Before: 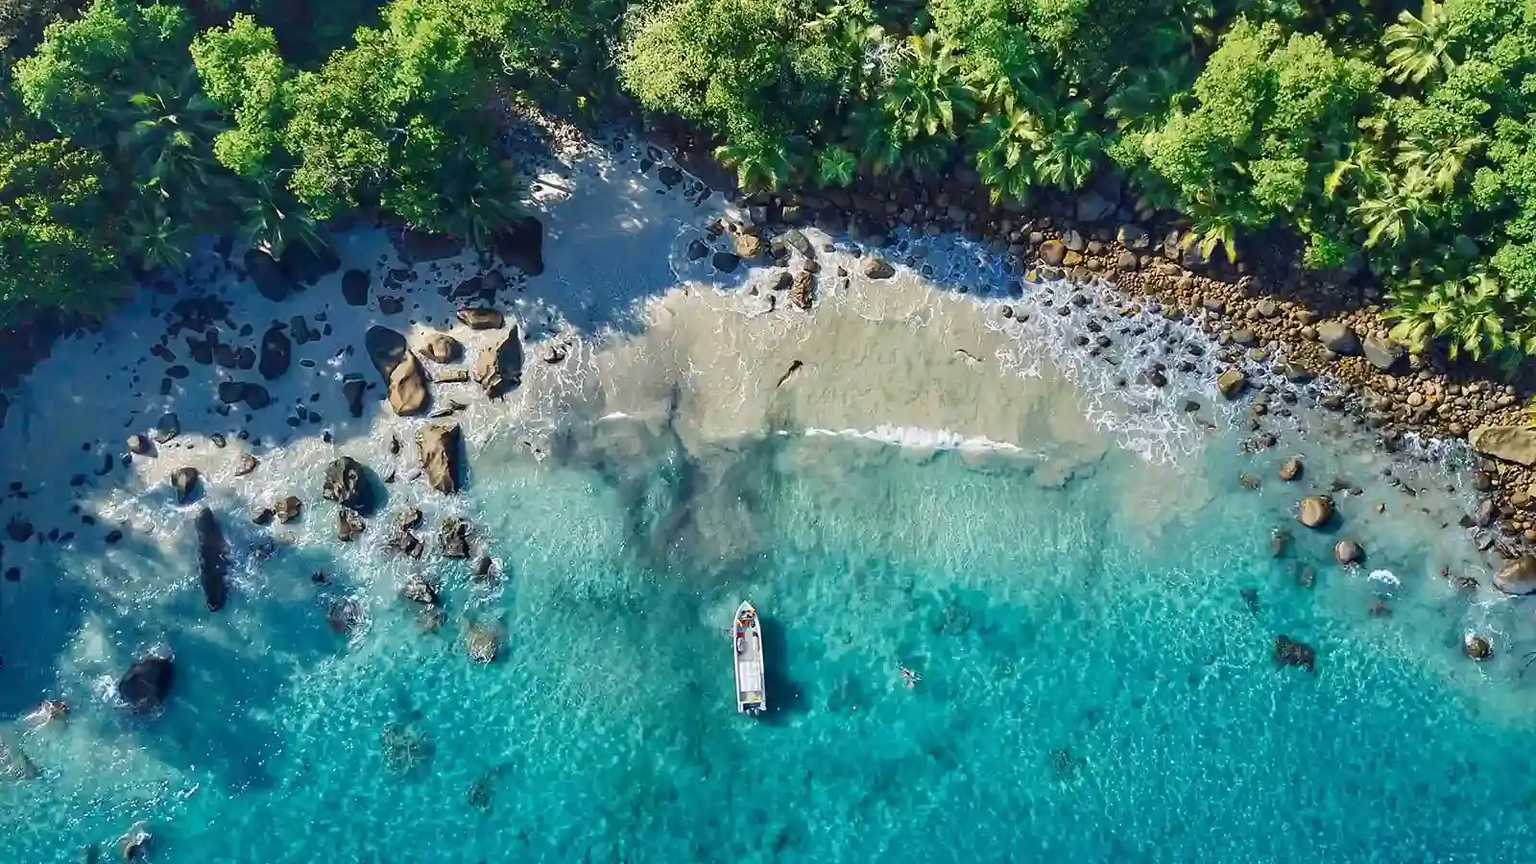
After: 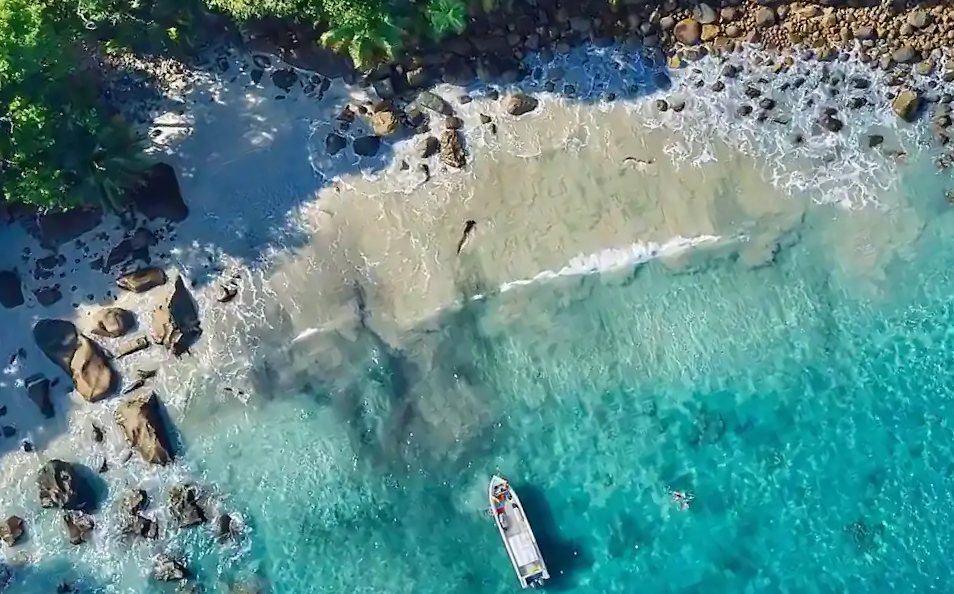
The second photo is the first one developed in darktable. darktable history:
crop and rotate: angle 17.83°, left 6.717%, right 4.023%, bottom 1.104%
